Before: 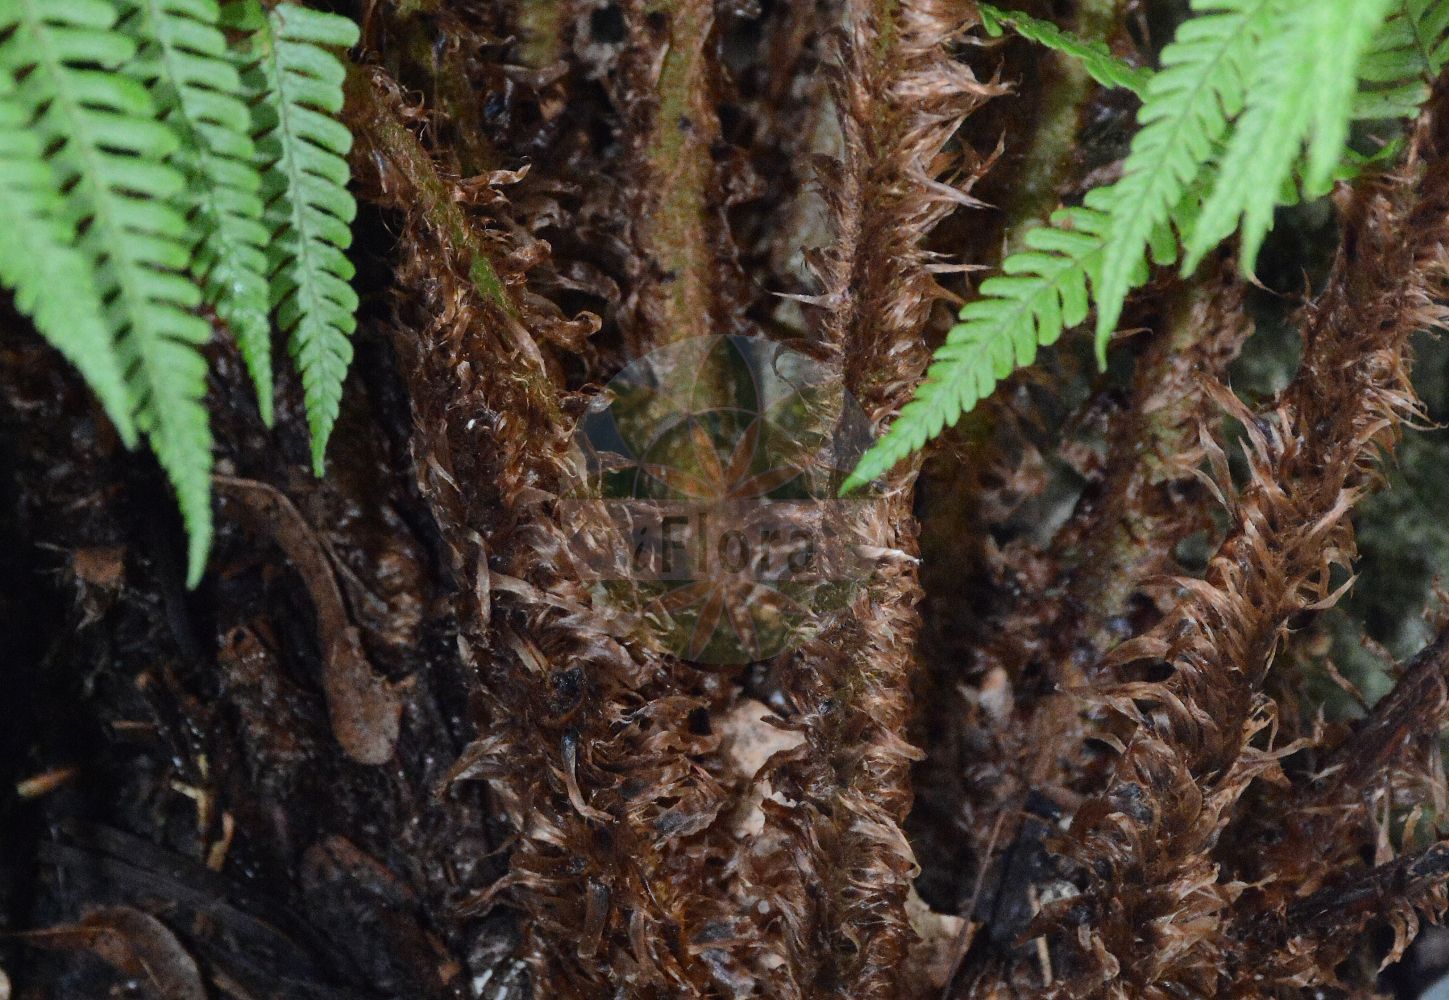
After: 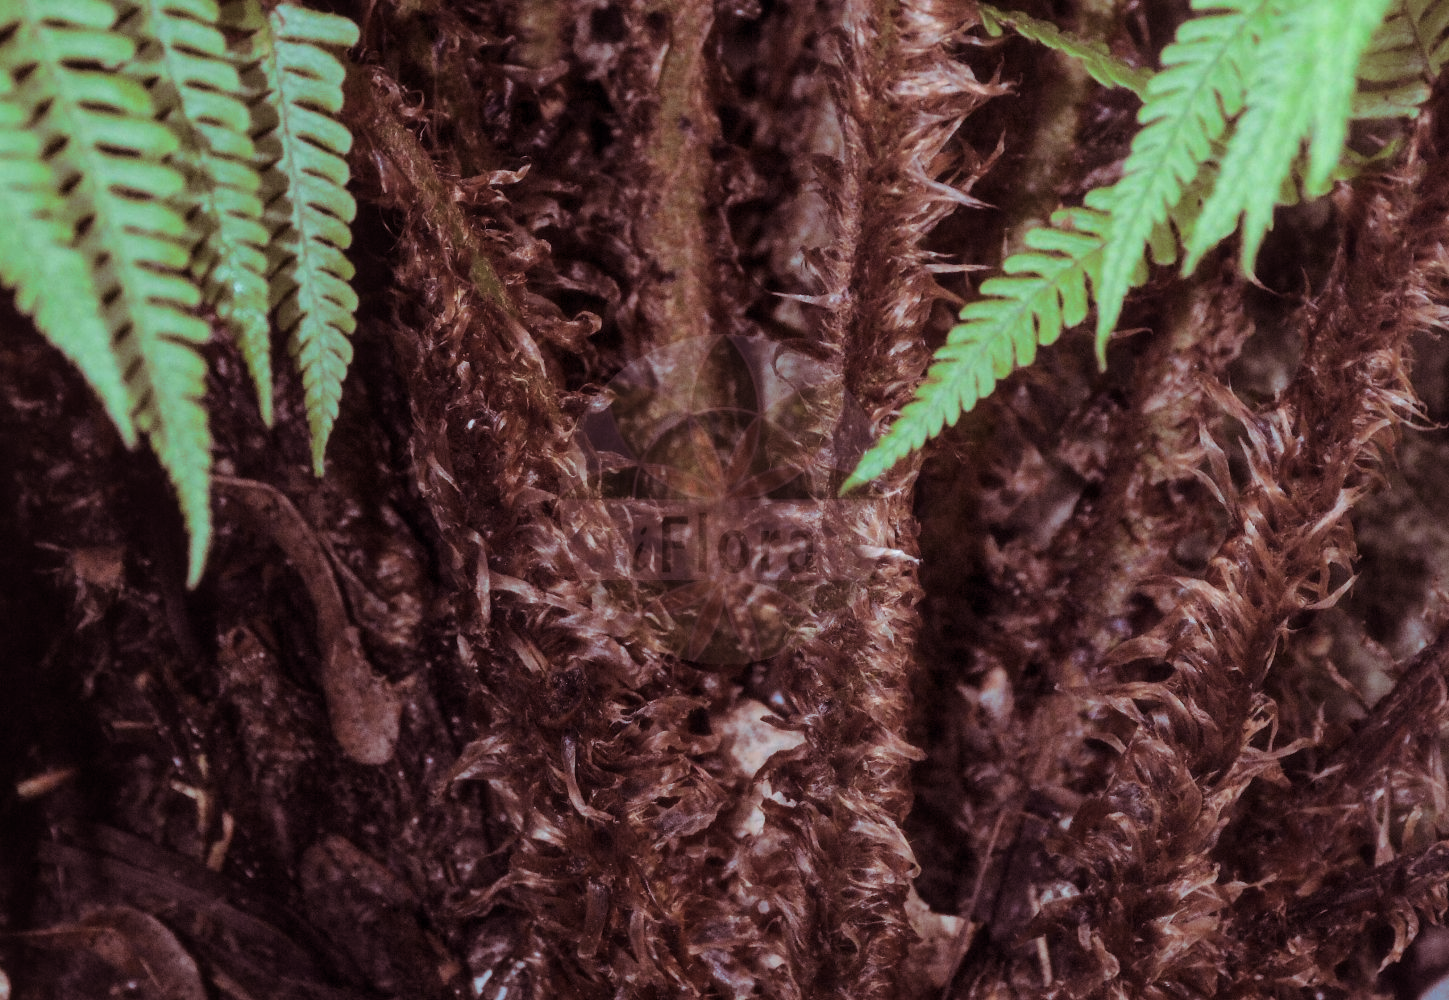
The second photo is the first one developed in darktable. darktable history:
local contrast: on, module defaults
color balance rgb: global vibrance 0.5%
contrast equalizer: octaves 7, y [[0.502, 0.505, 0.512, 0.529, 0.564, 0.588], [0.5 ×6], [0.502, 0.505, 0.512, 0.529, 0.564, 0.588], [0, 0.001, 0.001, 0.004, 0.008, 0.011], [0, 0.001, 0.001, 0.004, 0.008, 0.011]], mix -1
exposure: compensate highlight preservation false
split-toning: on, module defaults
color calibration: illuminant as shot in camera, x 0.358, y 0.373, temperature 4628.91 K
